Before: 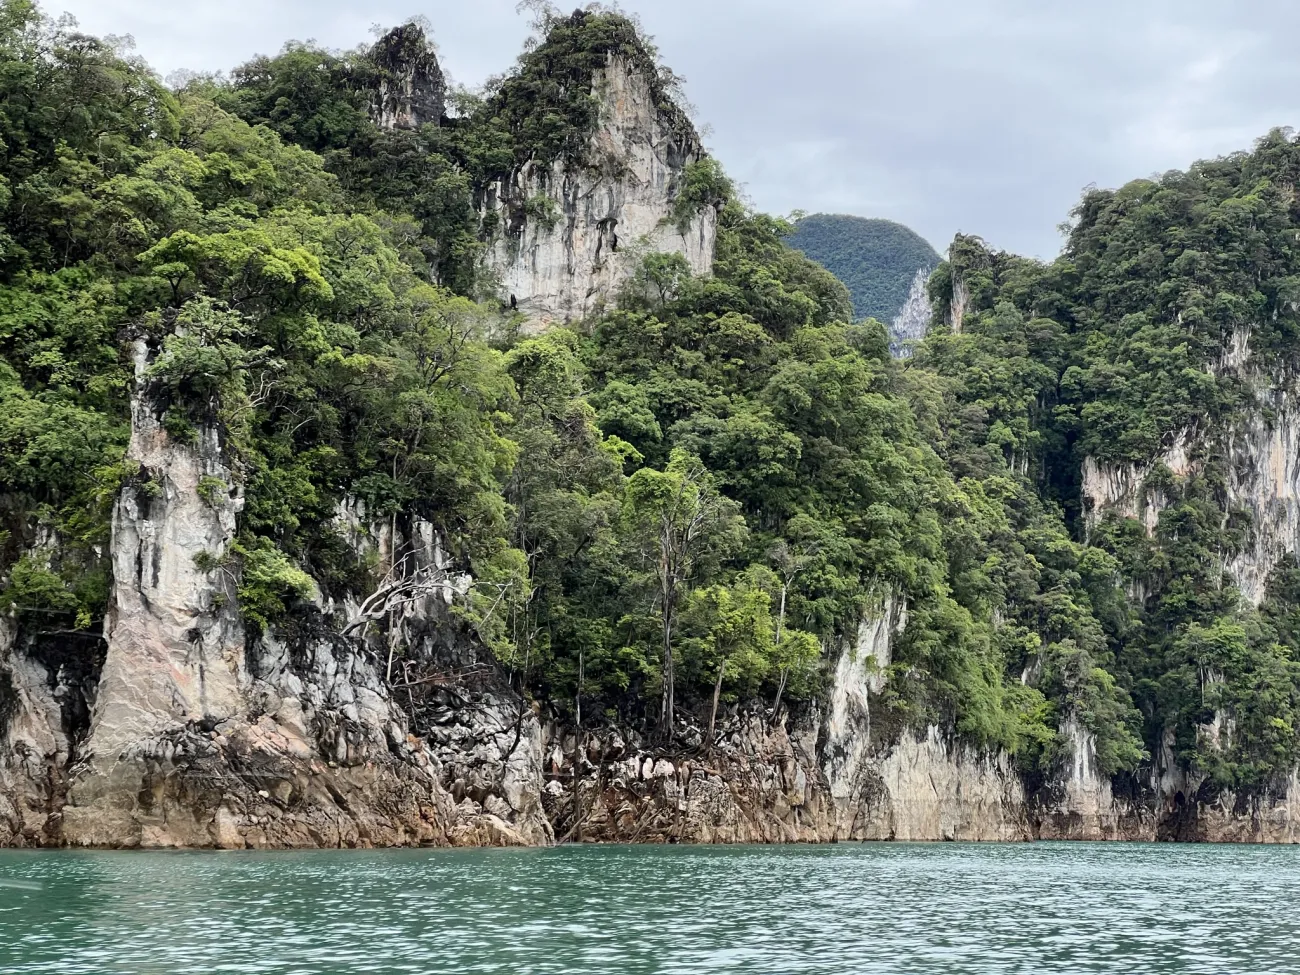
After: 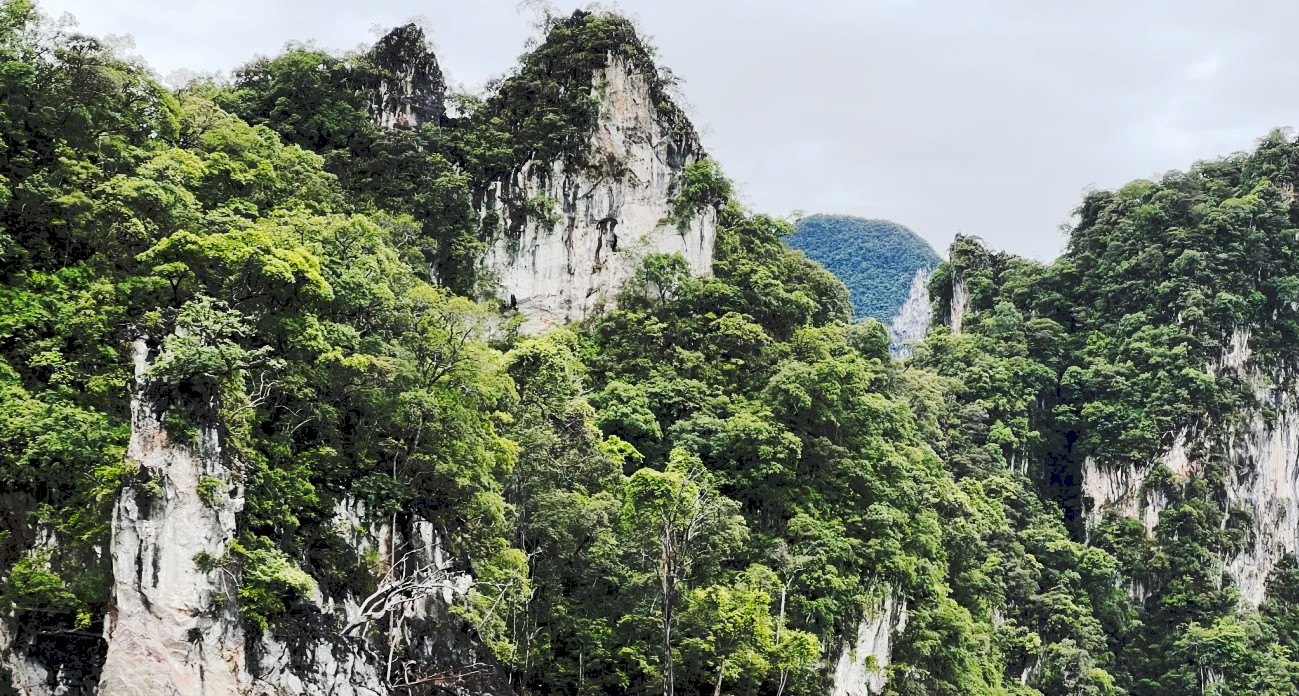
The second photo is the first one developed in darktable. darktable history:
exposure: black level correction 0.005, exposure 0.014 EV, compensate highlight preservation false
crop: bottom 28.576%
tone curve: curves: ch0 [(0, 0) (0.003, 0.13) (0.011, 0.13) (0.025, 0.134) (0.044, 0.136) (0.069, 0.139) (0.1, 0.144) (0.136, 0.151) (0.177, 0.171) (0.224, 0.2) (0.277, 0.247) (0.335, 0.318) (0.399, 0.412) (0.468, 0.536) (0.543, 0.659) (0.623, 0.746) (0.709, 0.812) (0.801, 0.871) (0.898, 0.915) (1, 1)], preserve colors none
